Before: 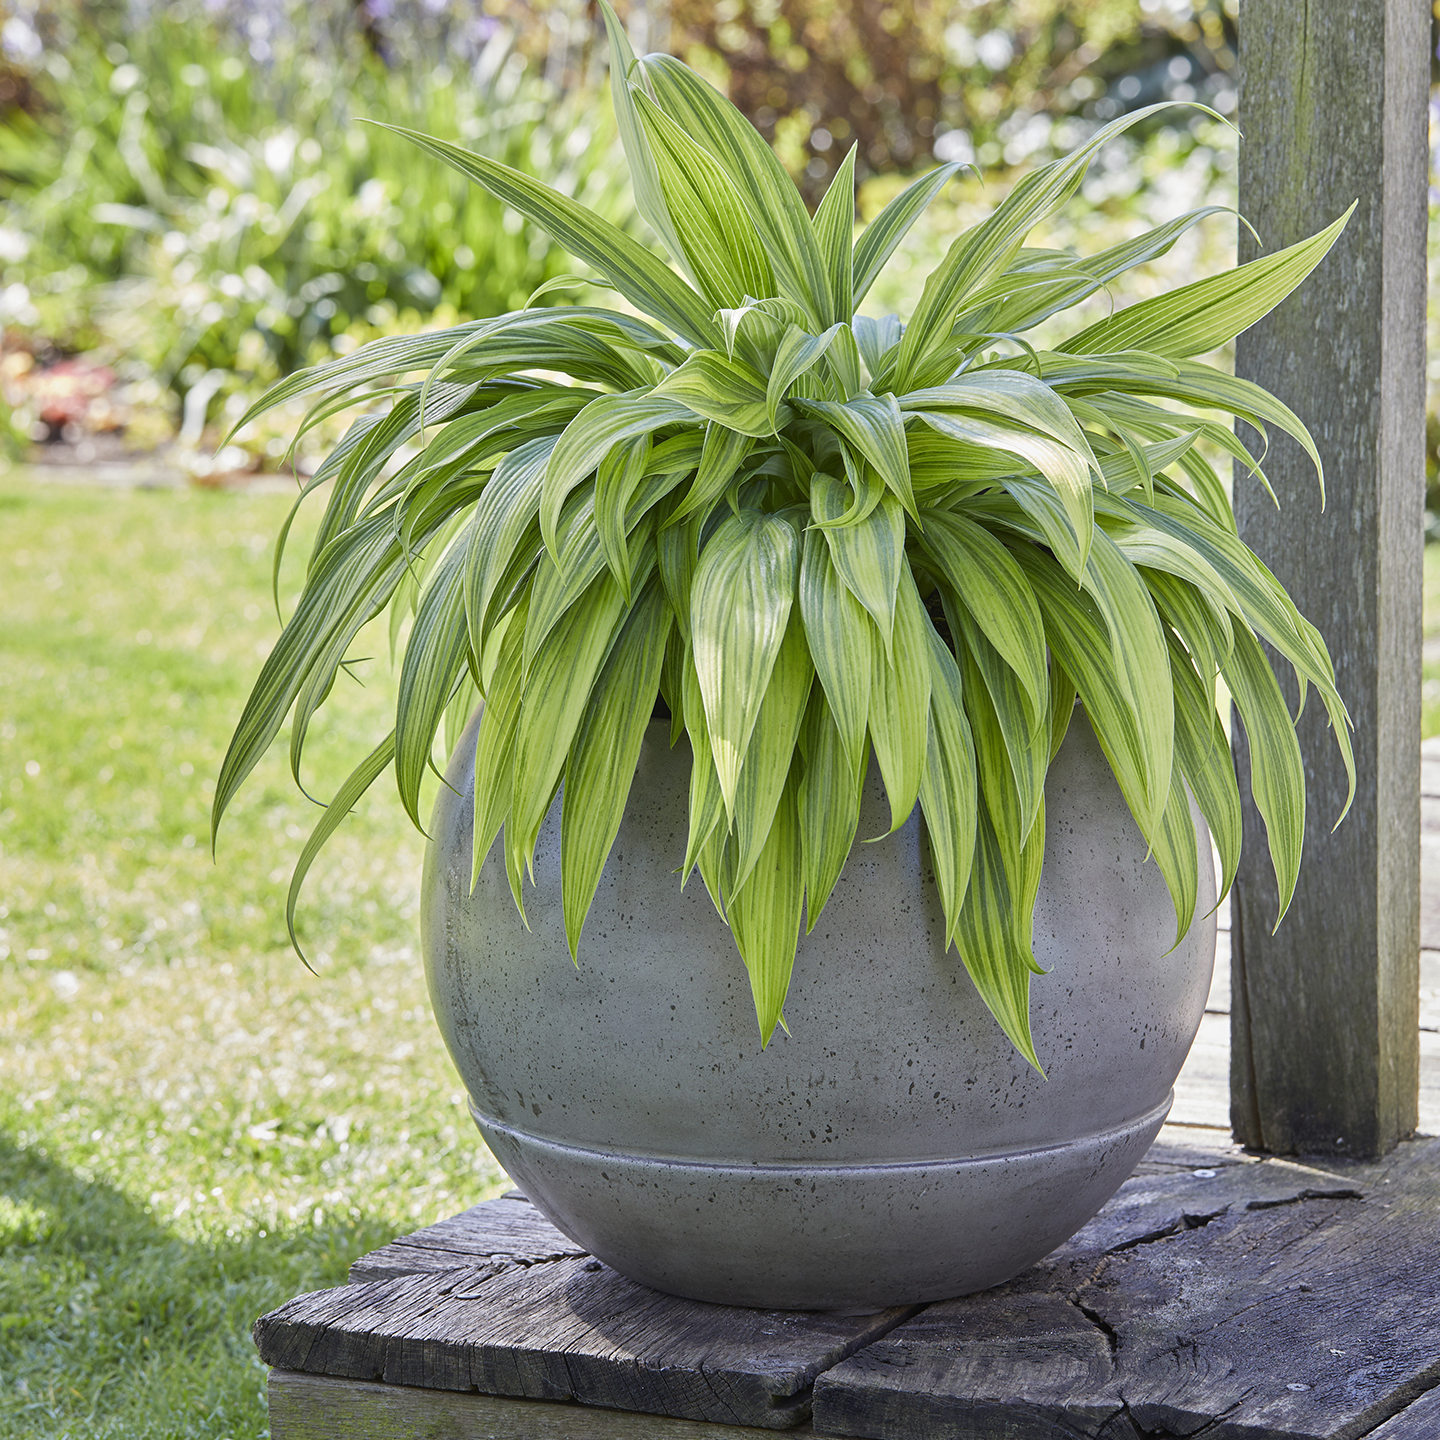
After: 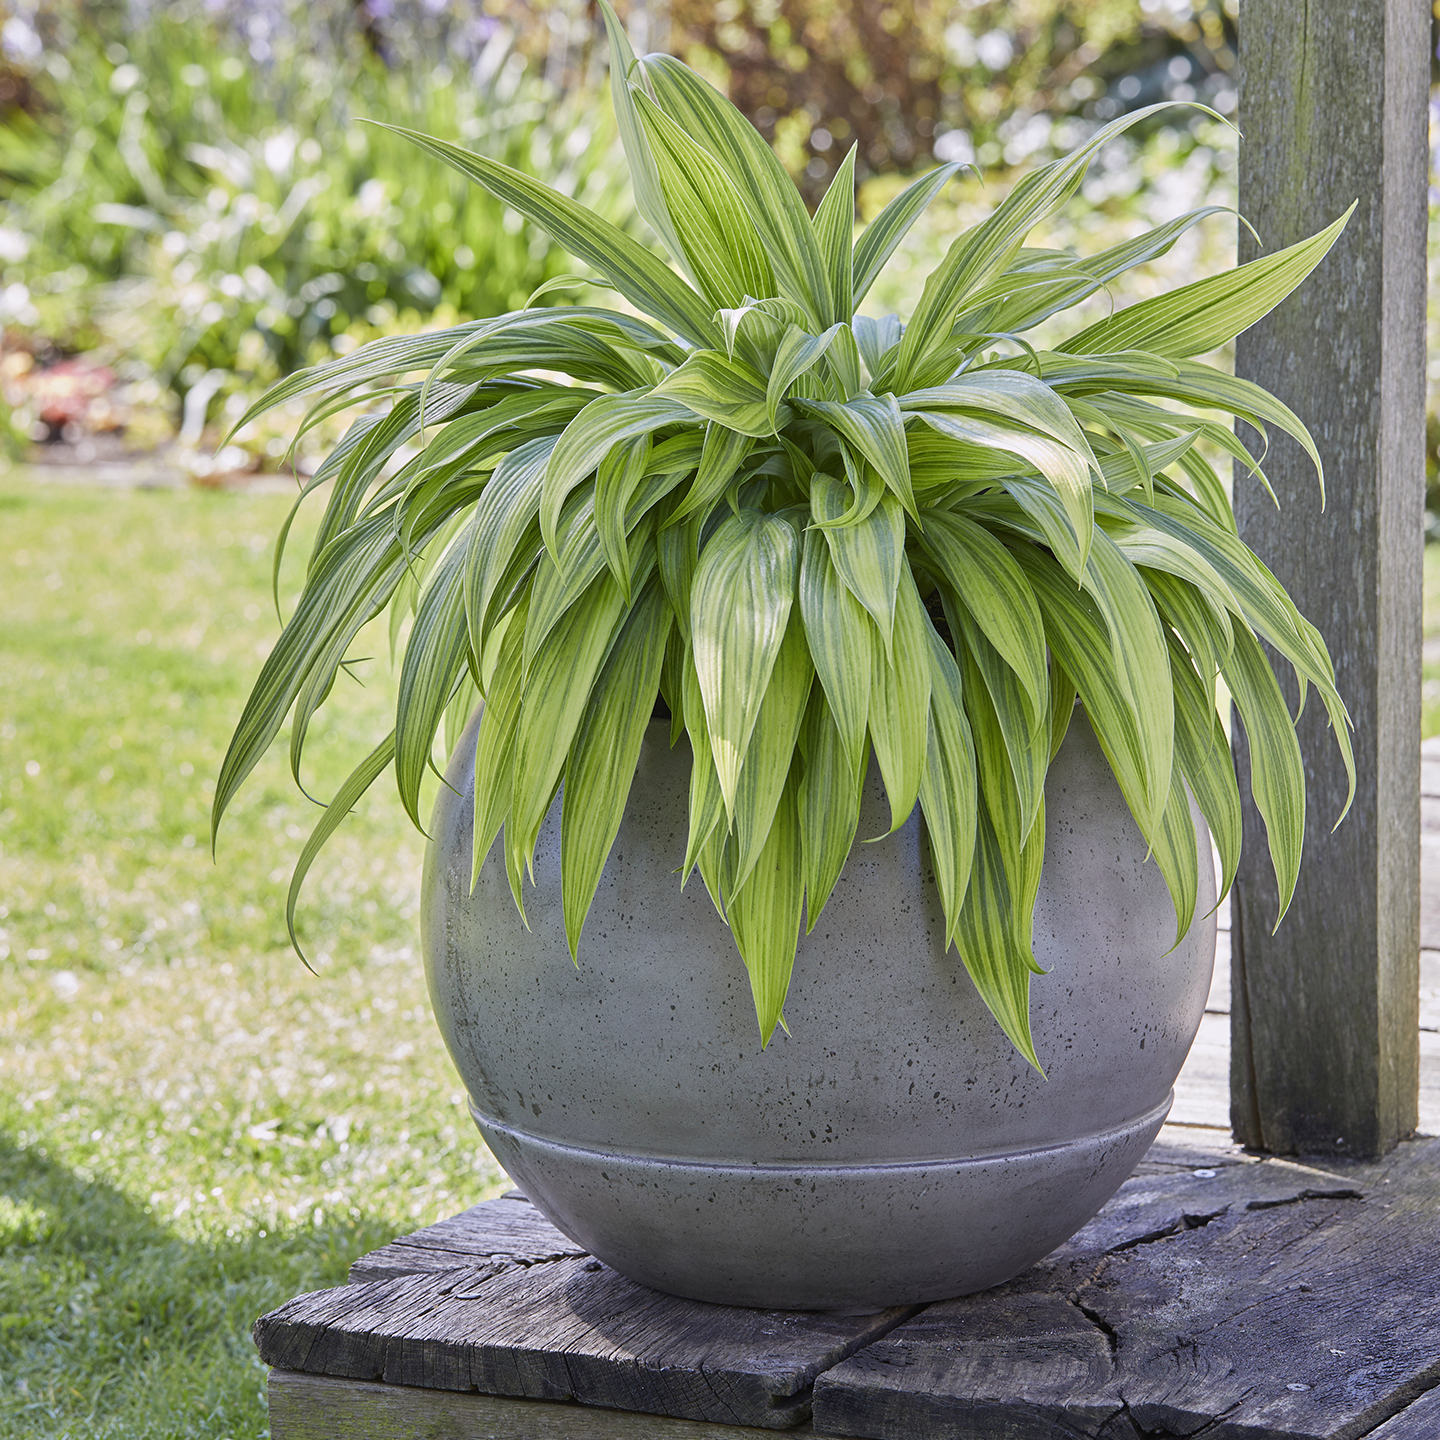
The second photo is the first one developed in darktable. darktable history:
exposure: exposure -0.071 EV, compensate highlight preservation false
color calibration: illuminant custom, x 0.347, y 0.365, temperature 4913.39 K
